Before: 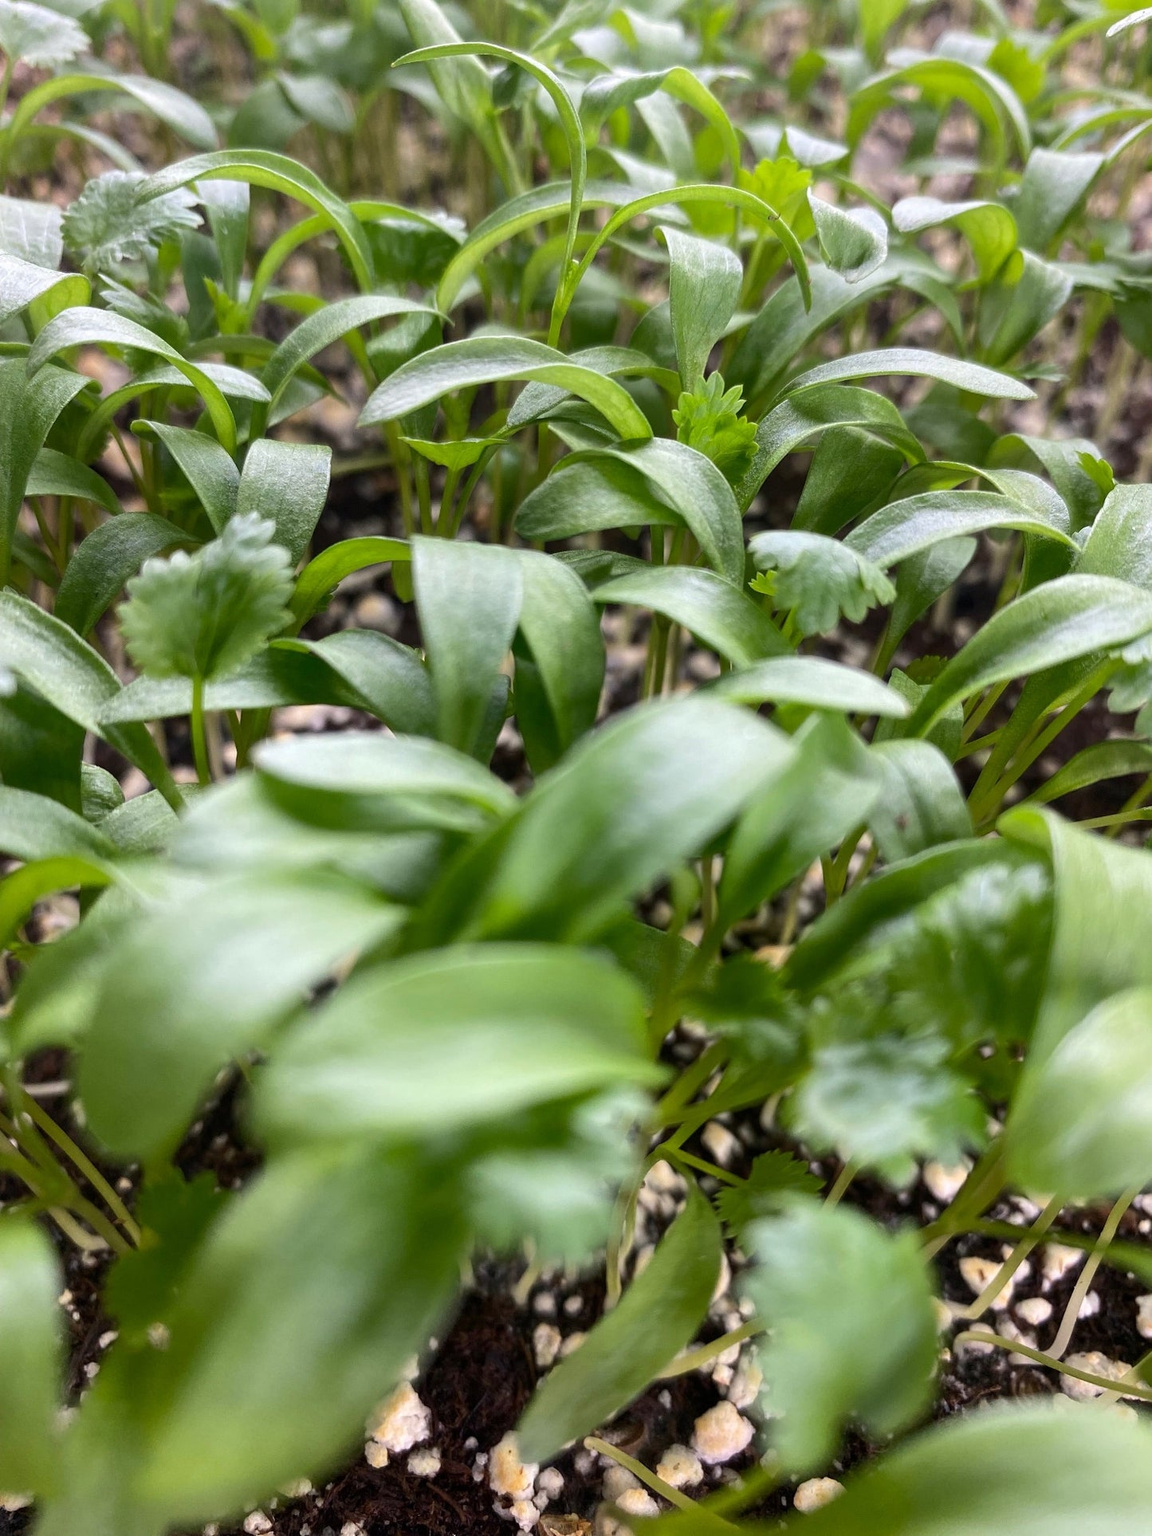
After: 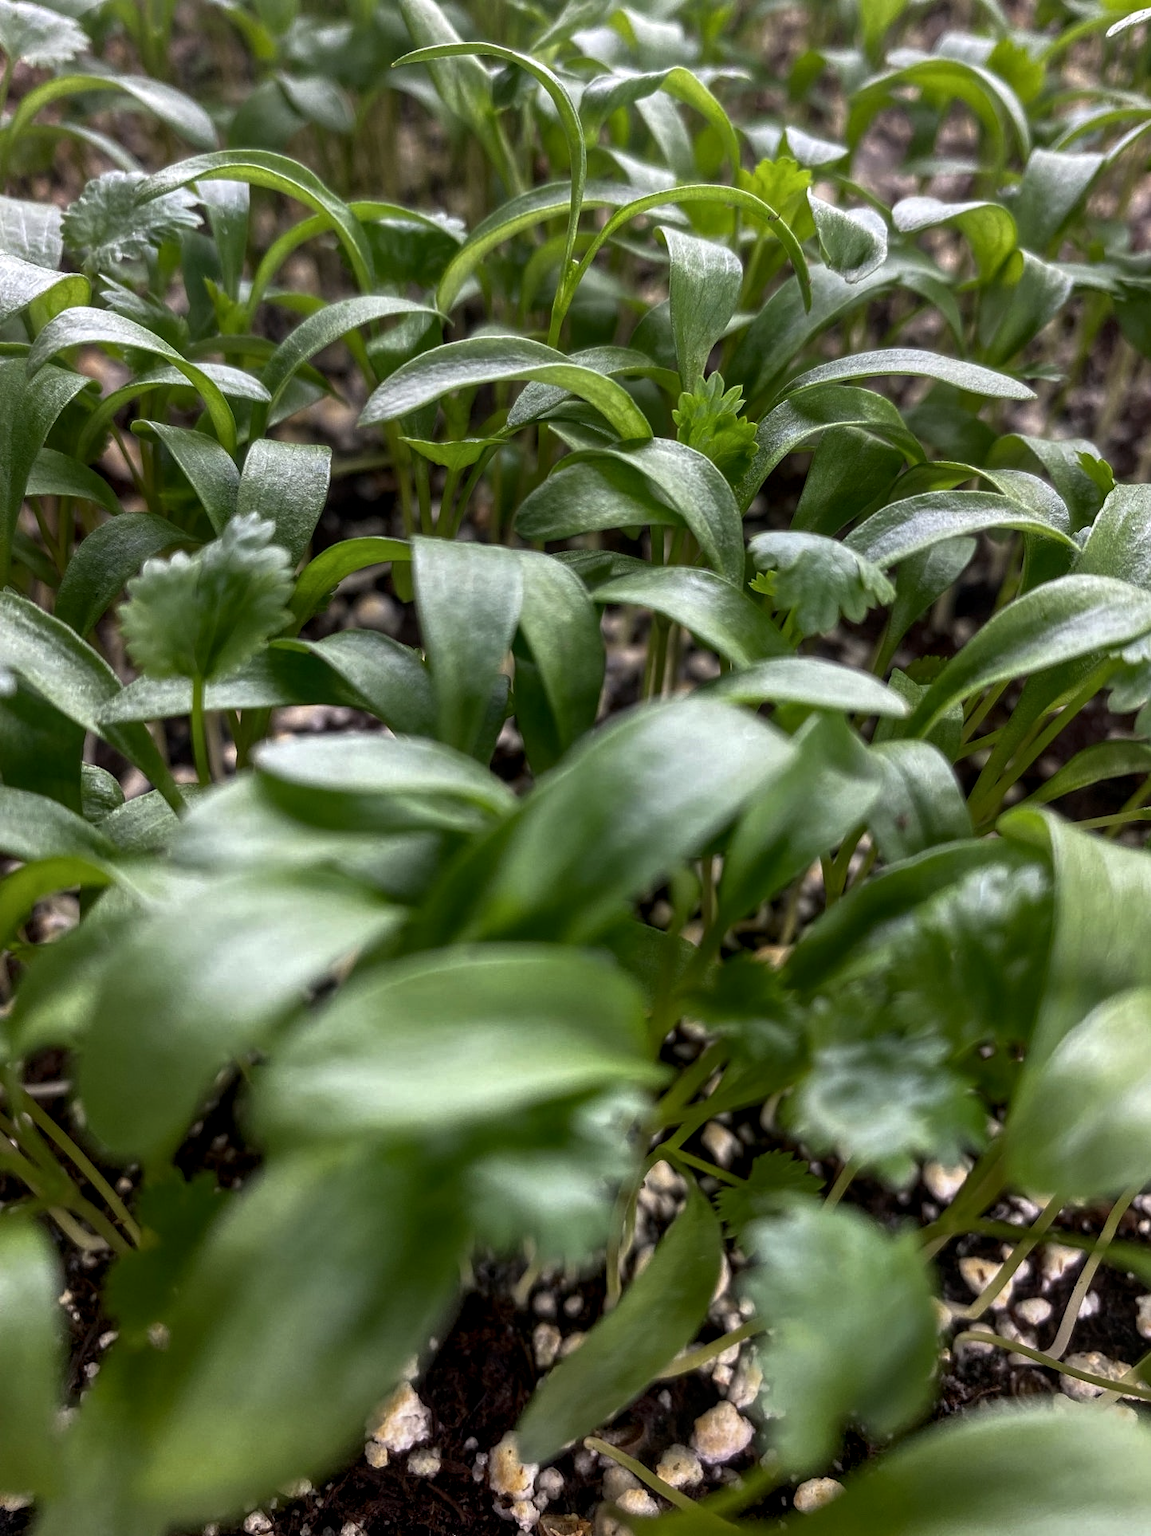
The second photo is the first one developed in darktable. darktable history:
local contrast: on, module defaults
rgb curve: curves: ch0 [(0, 0) (0.415, 0.237) (1, 1)]
